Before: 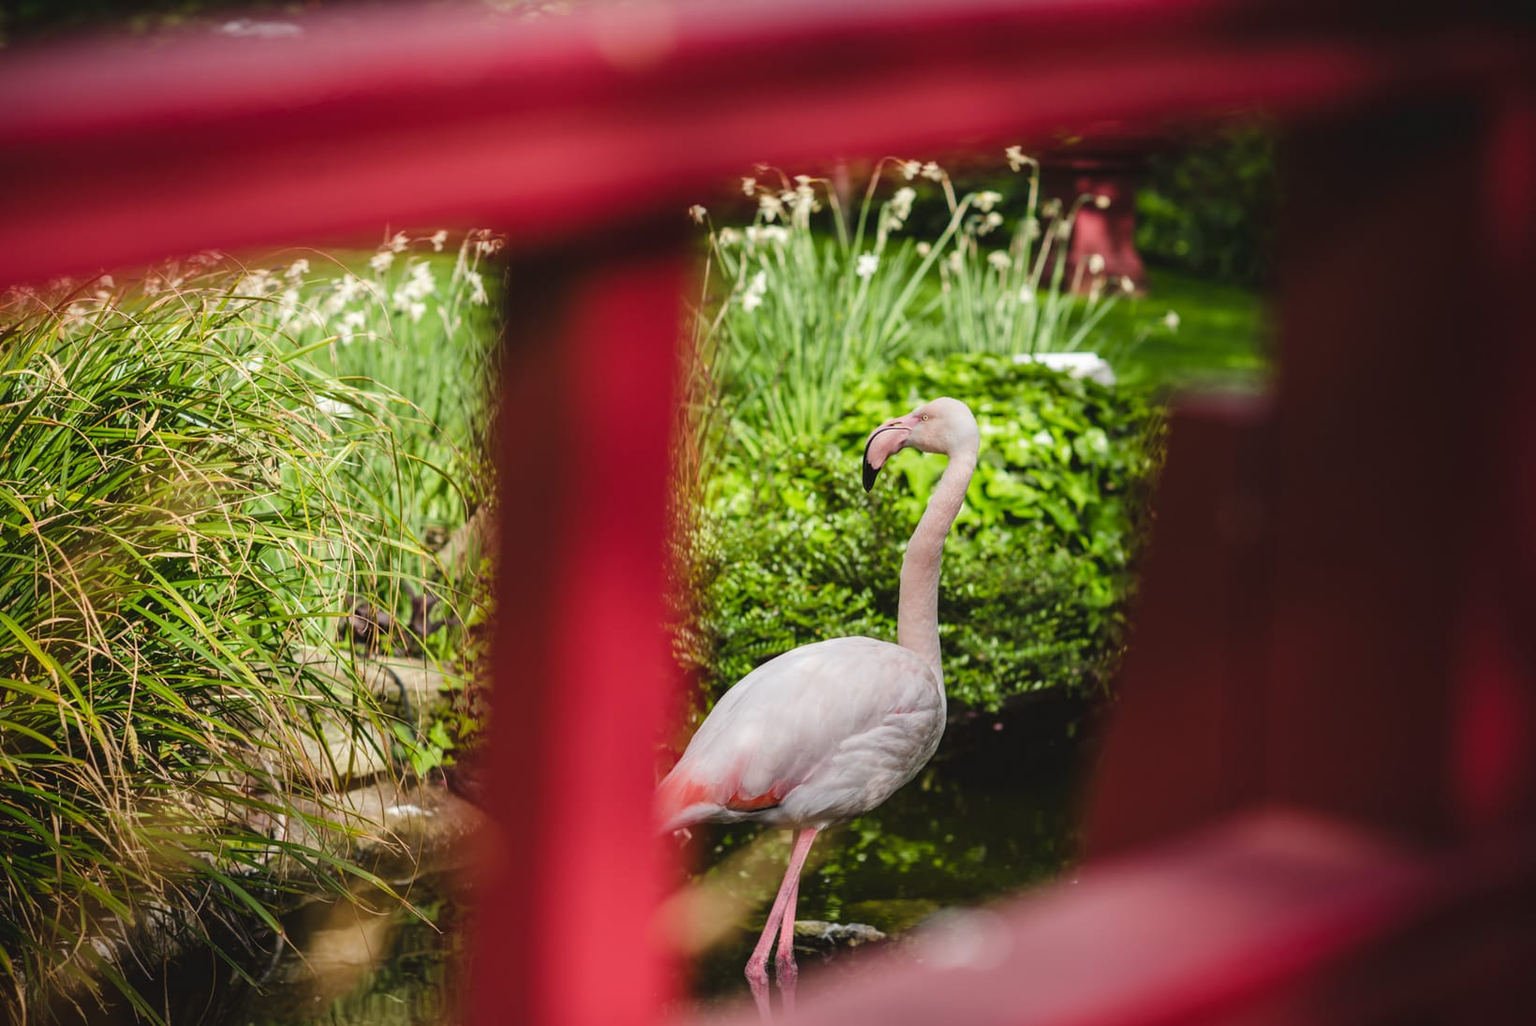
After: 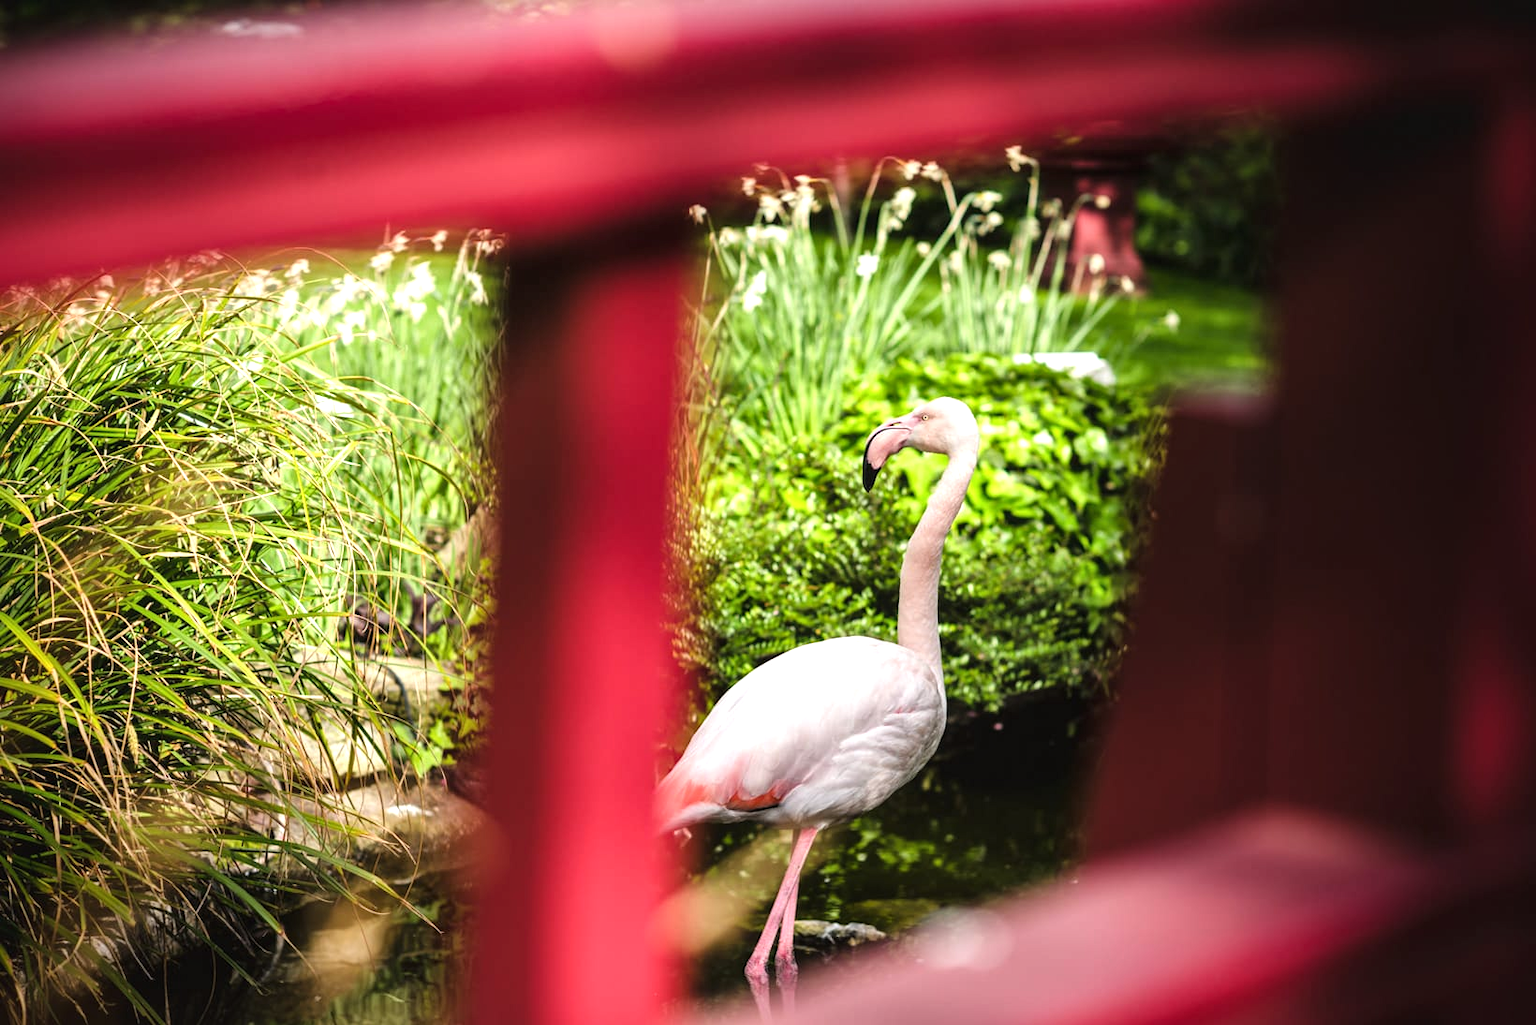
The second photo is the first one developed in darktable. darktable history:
local contrast: mode bilateral grid, contrast 21, coarseness 49, detail 119%, midtone range 0.2
tone equalizer: -8 EV -0.716 EV, -7 EV -0.686 EV, -6 EV -0.617 EV, -5 EV -0.378 EV, -3 EV 0.371 EV, -2 EV 0.6 EV, -1 EV 0.696 EV, +0 EV 0.752 EV
